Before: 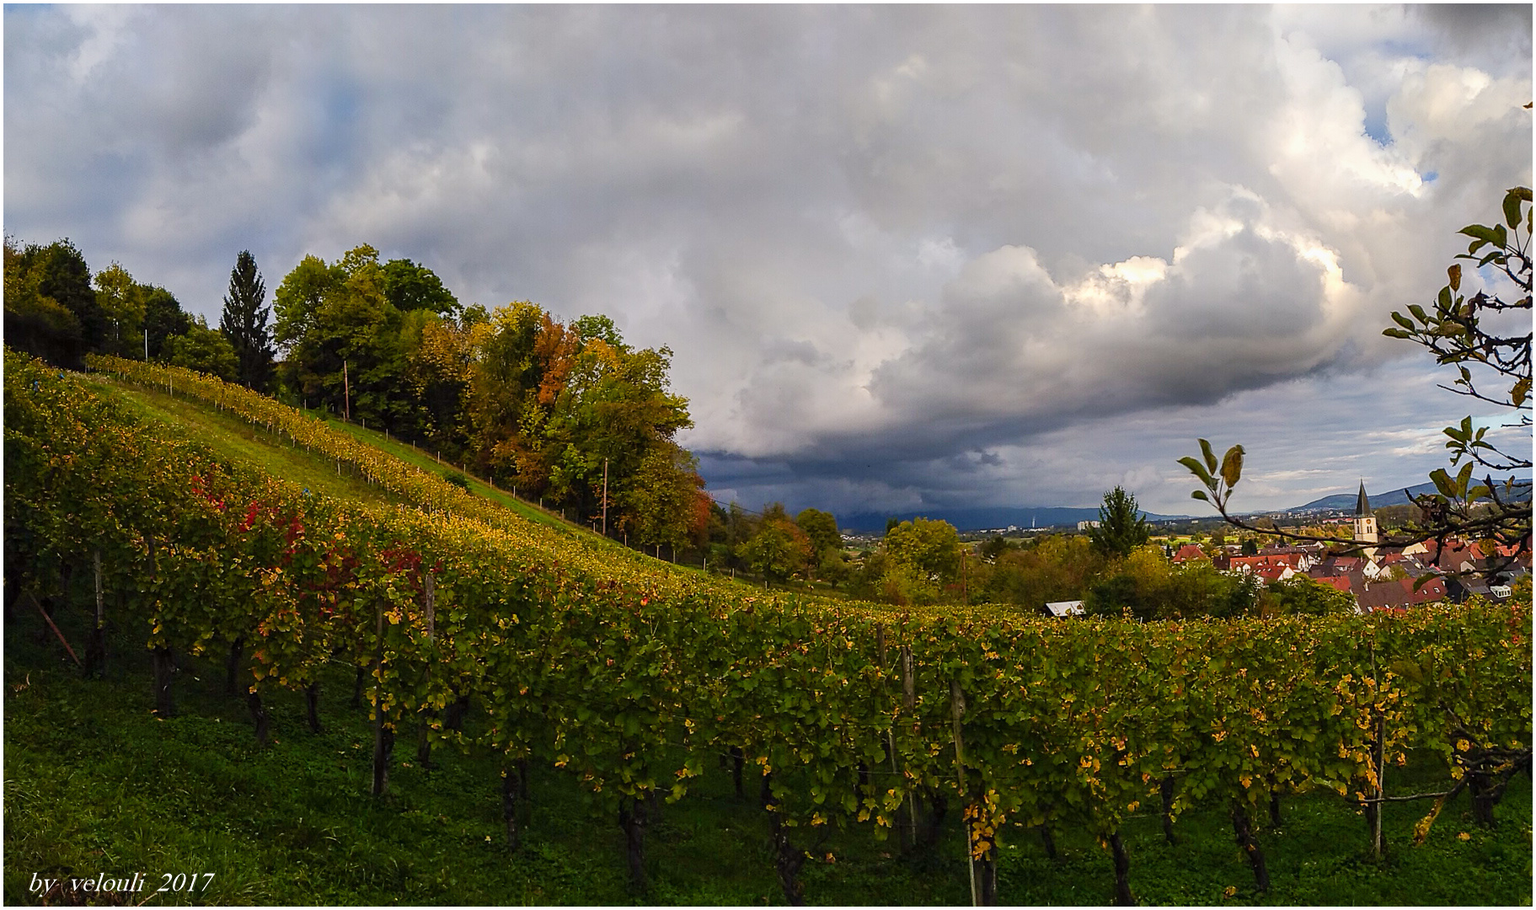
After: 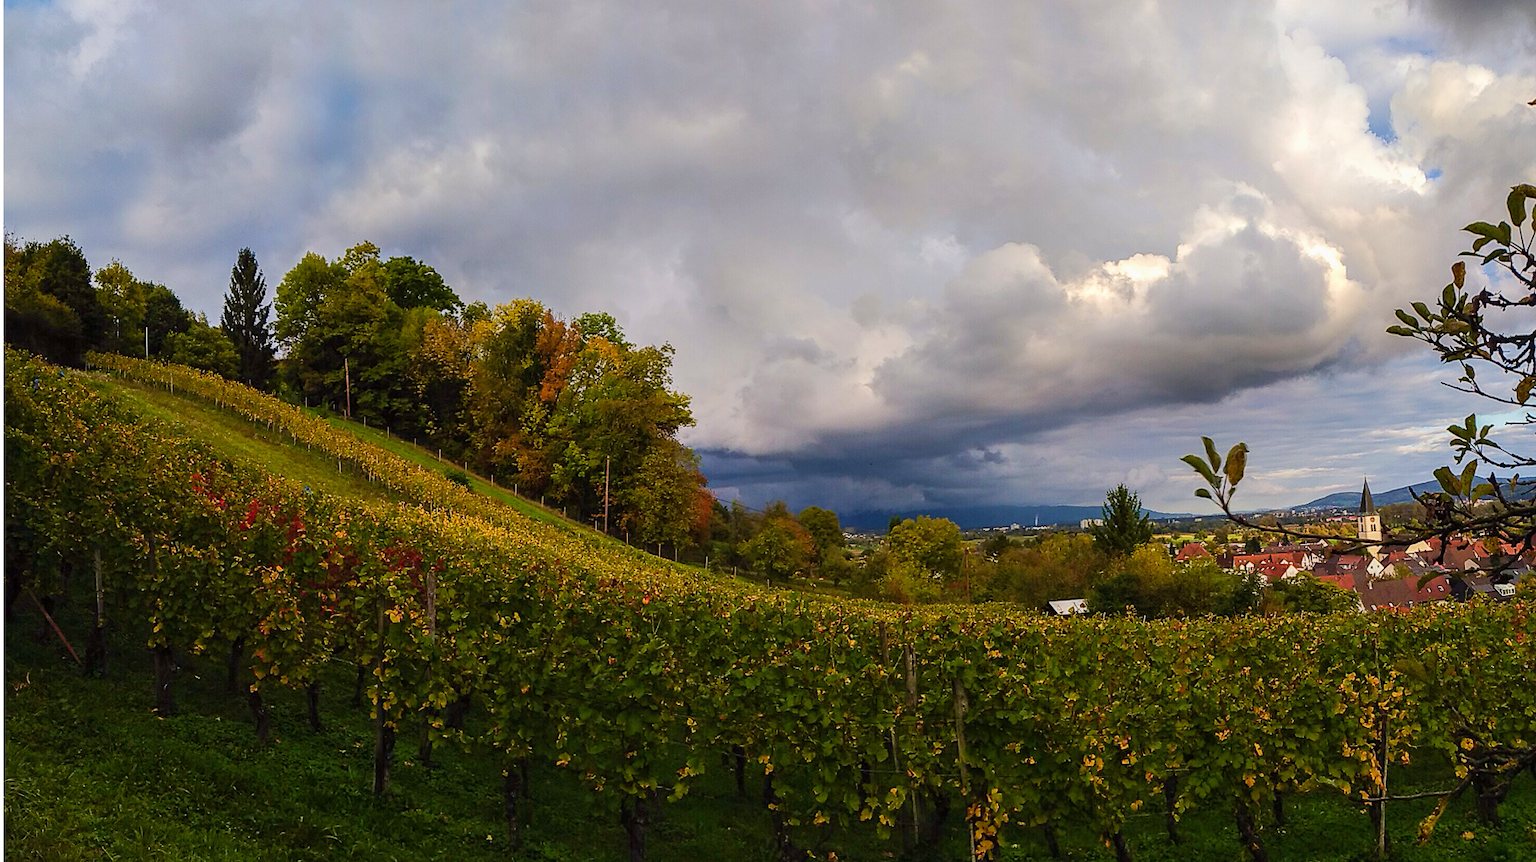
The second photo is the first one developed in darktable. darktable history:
crop: top 0.424%, right 0.258%, bottom 4.998%
tone equalizer: edges refinement/feathering 500, mask exposure compensation -1.57 EV, preserve details no
velvia: on, module defaults
